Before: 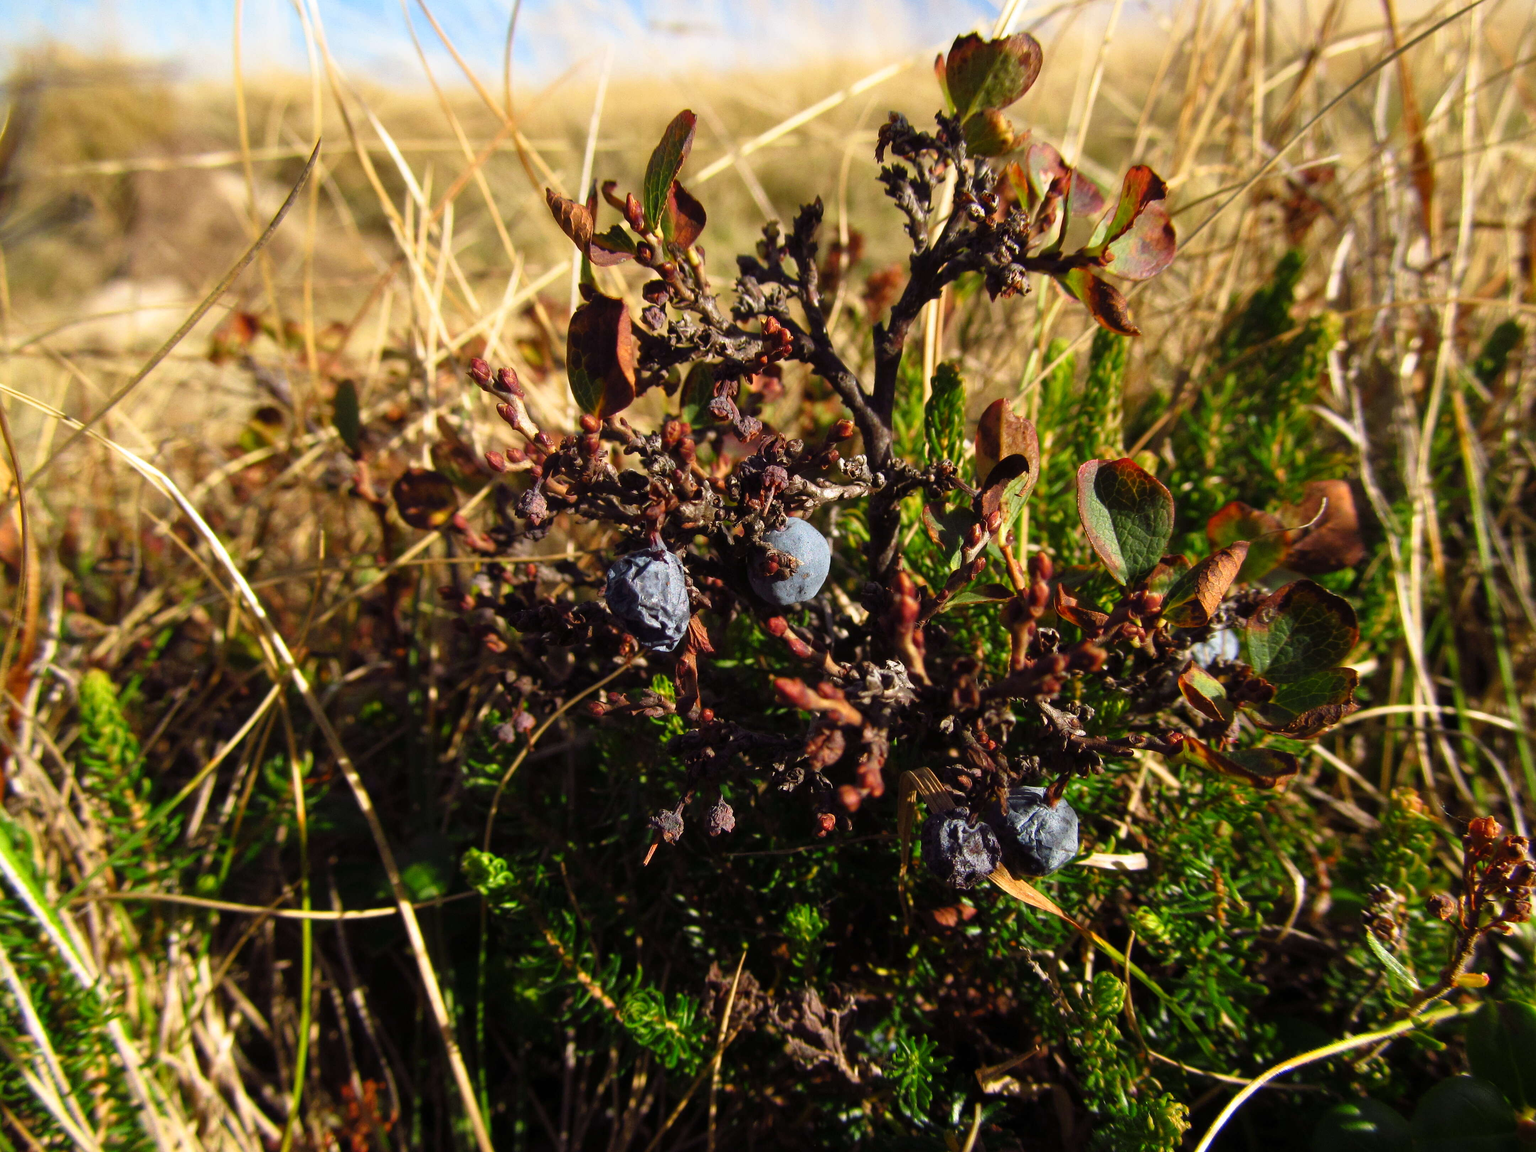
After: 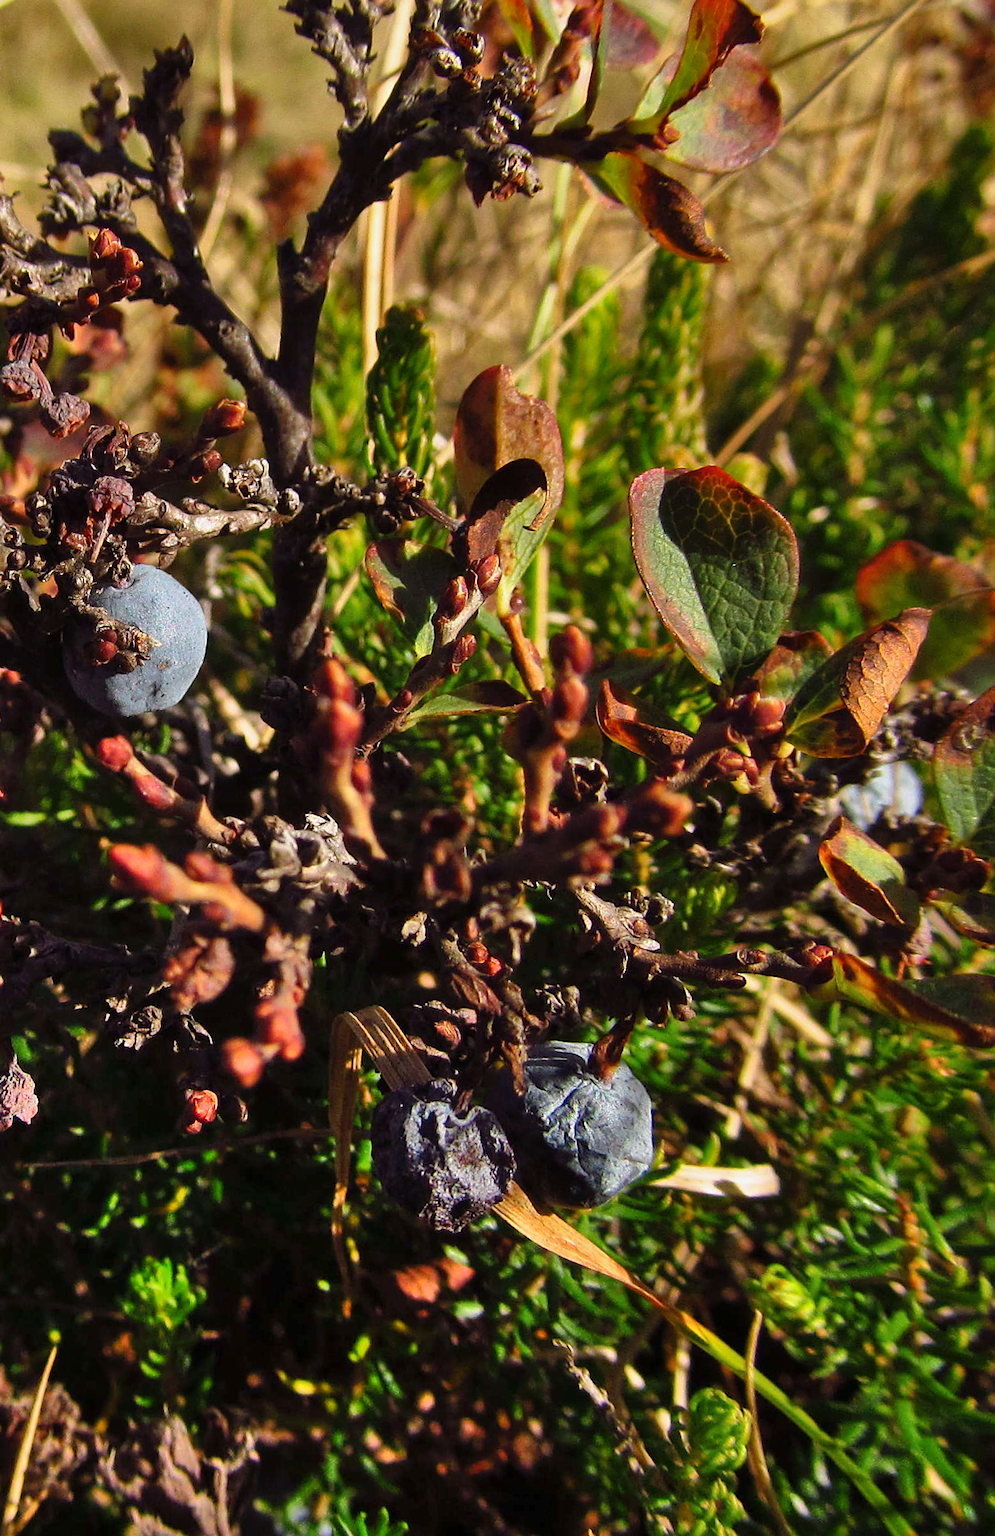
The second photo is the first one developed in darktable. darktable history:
crop: left 45.721%, top 13.393%, right 14.118%, bottom 10.01%
rotate and perspective: rotation 0.215°, lens shift (vertical) -0.139, crop left 0.069, crop right 0.939, crop top 0.002, crop bottom 0.996
shadows and highlights: white point adjustment -3.64, highlights -63.34, highlights color adjustment 42%, soften with gaussian
sharpen: on, module defaults
